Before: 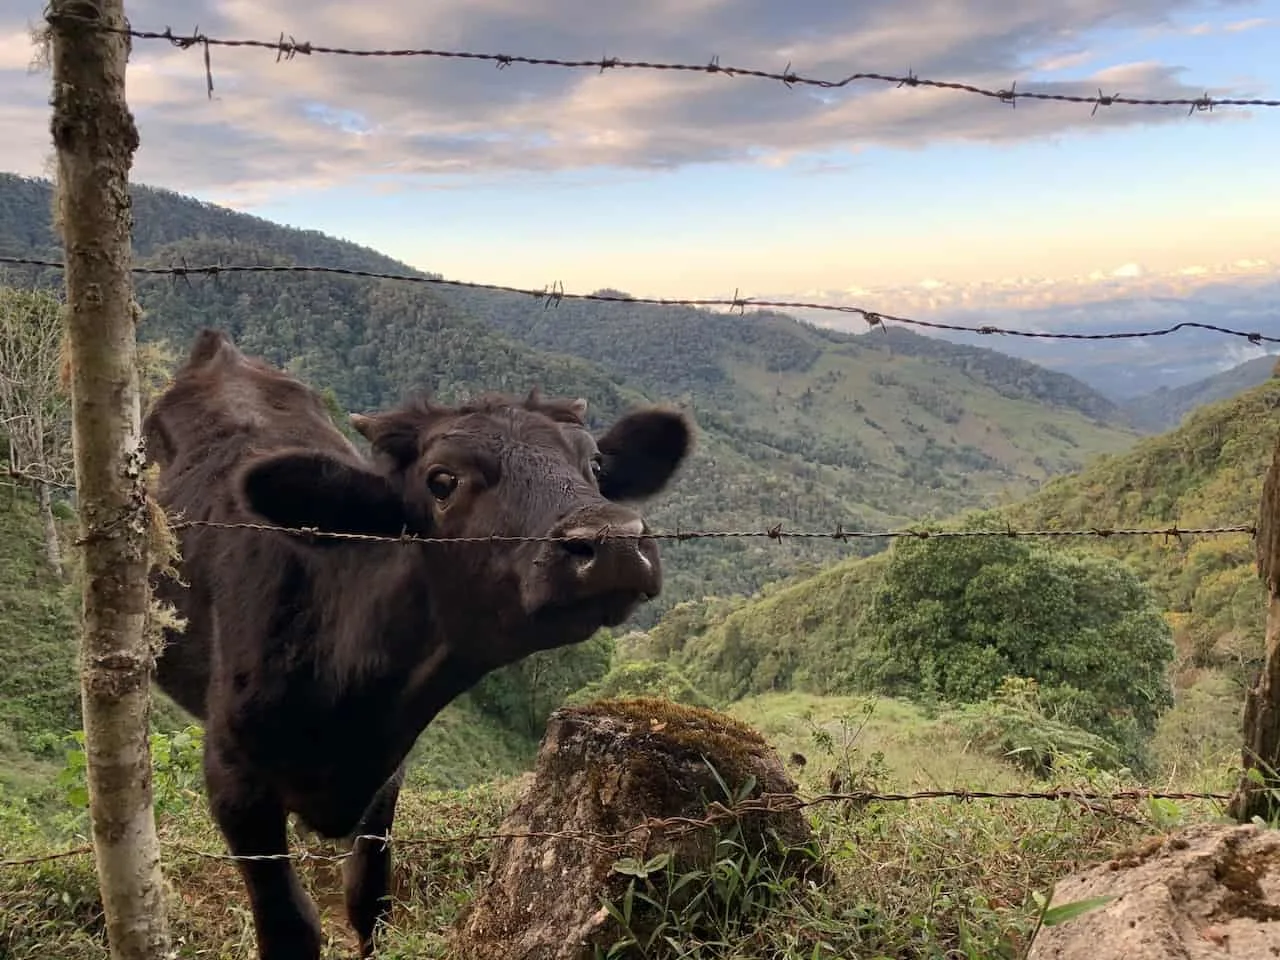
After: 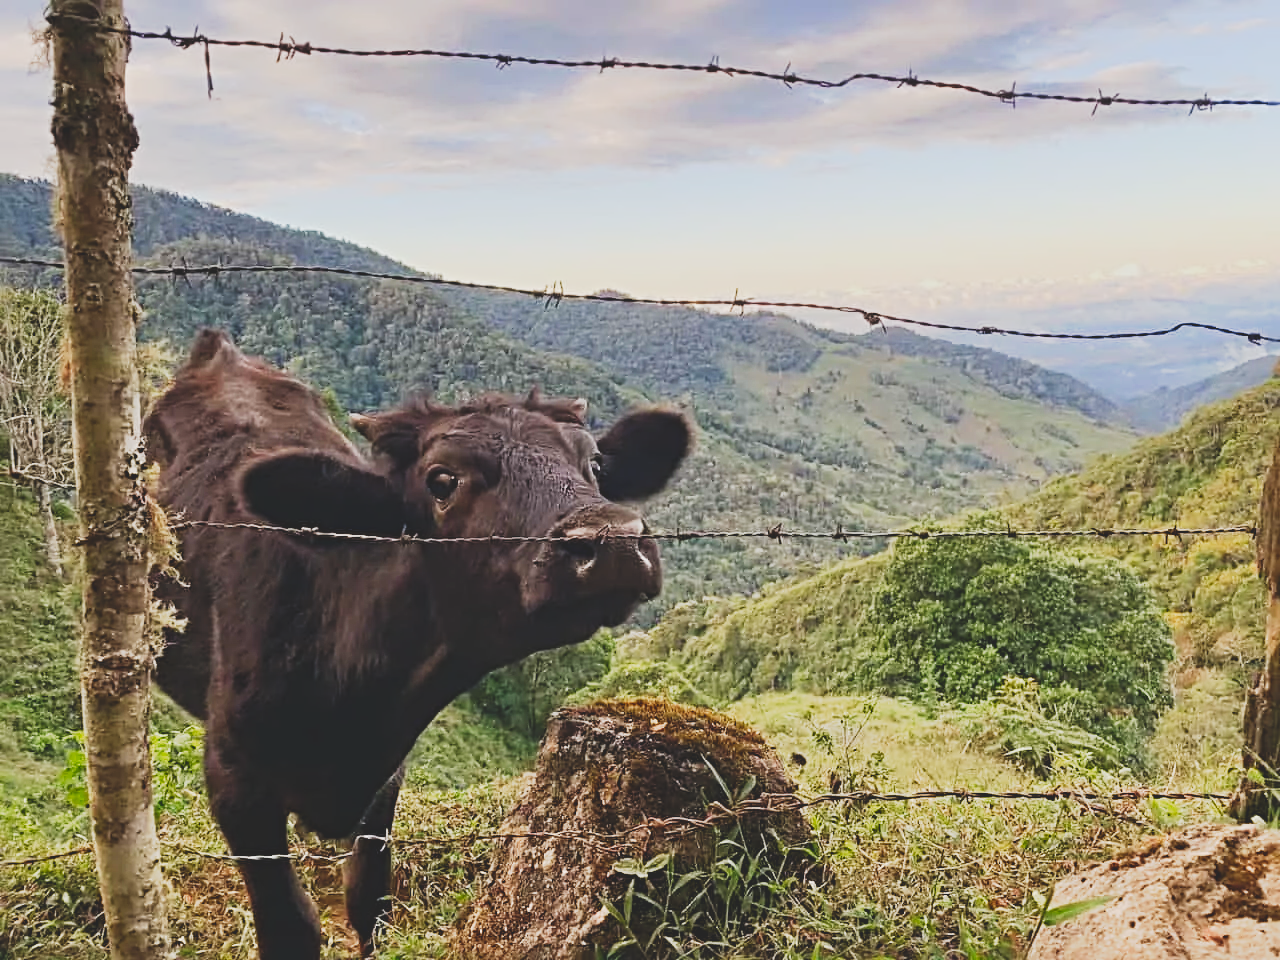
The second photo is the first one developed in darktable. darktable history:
sharpen: radius 4.84
tone curve: curves: ch0 [(0, 0.148) (0.191, 0.225) (0.712, 0.695) (0.864, 0.797) (1, 0.839)], preserve colors none
color correction: highlights b* -0.043, saturation 1.36
exposure: black level correction 0, exposure 0.703 EV, compensate exposure bias true, compensate highlight preservation false
